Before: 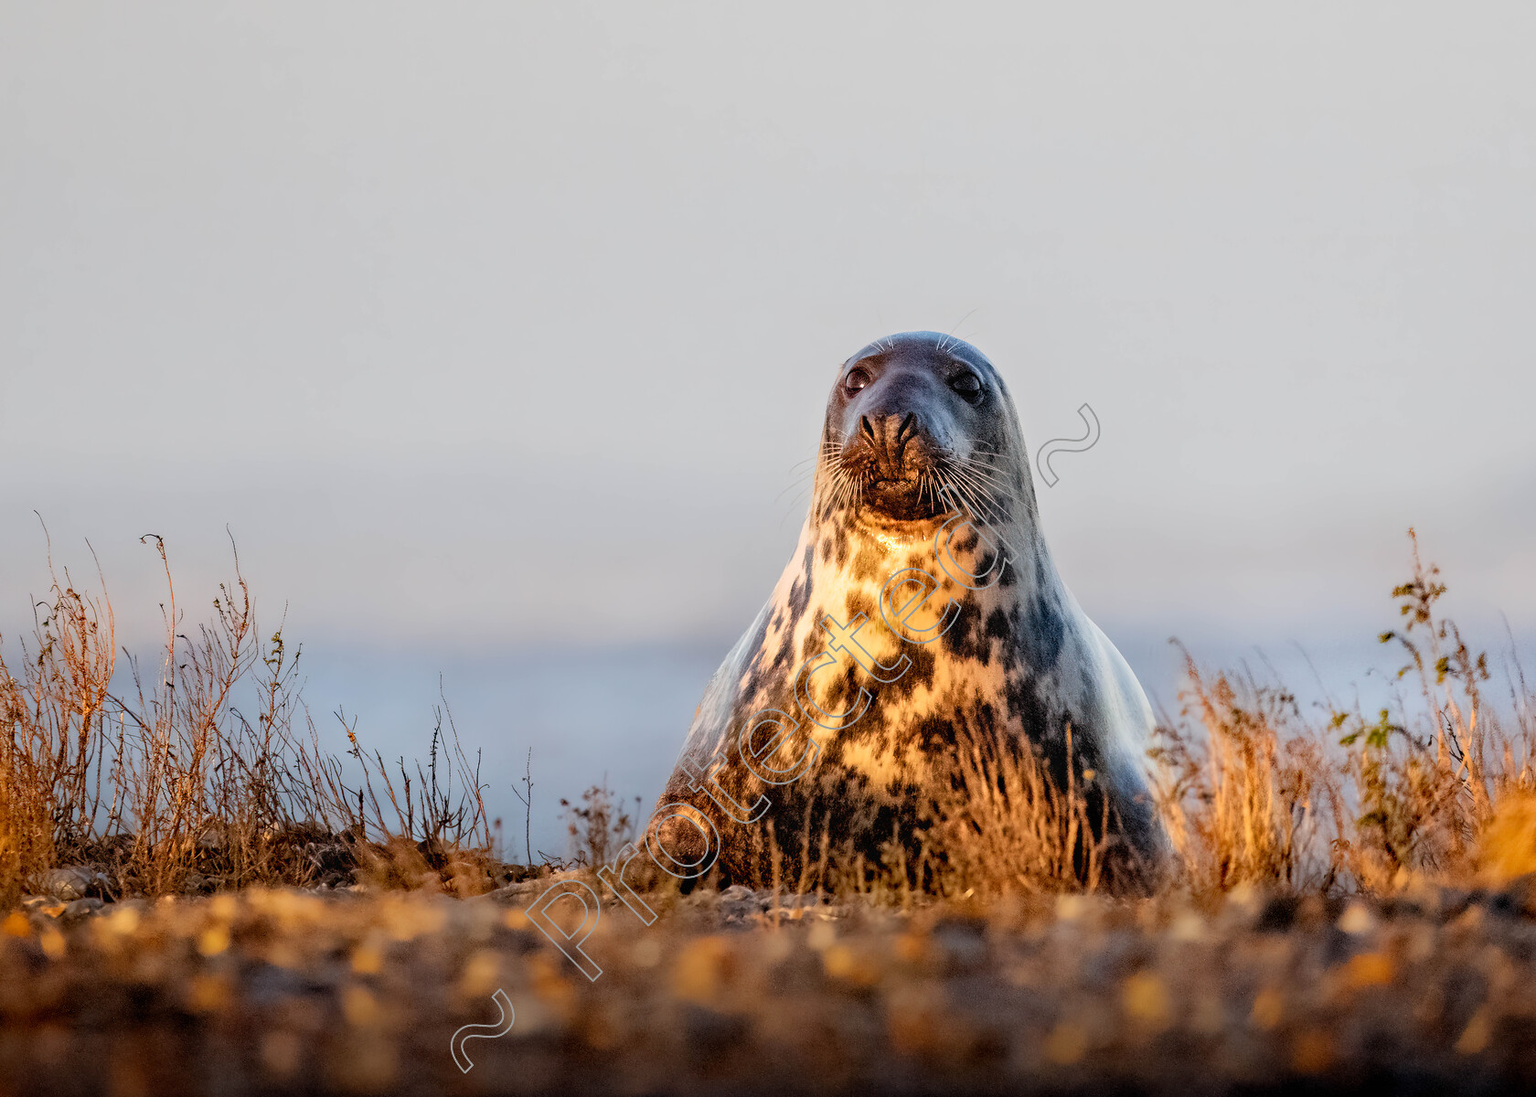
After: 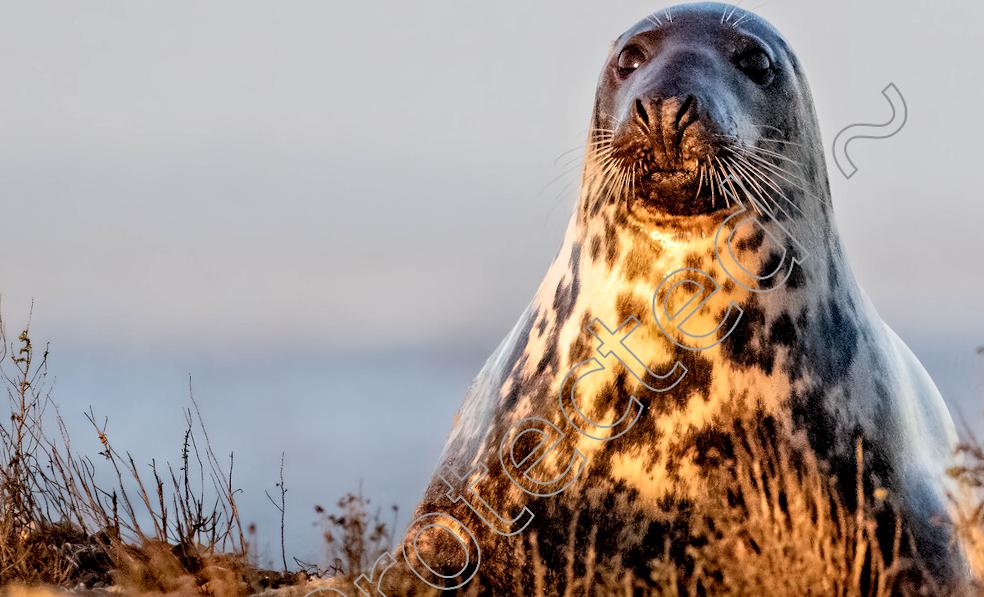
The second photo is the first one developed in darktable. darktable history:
contrast equalizer: y [[0.524, 0.538, 0.547, 0.548, 0.538, 0.524], [0.5 ×6], [0.5 ×6], [0 ×6], [0 ×6]]
crop: left 13.312%, top 31.28%, right 24.627%, bottom 15.582%
rotate and perspective: rotation 0.062°, lens shift (vertical) 0.115, lens shift (horizontal) -0.133, crop left 0.047, crop right 0.94, crop top 0.061, crop bottom 0.94
